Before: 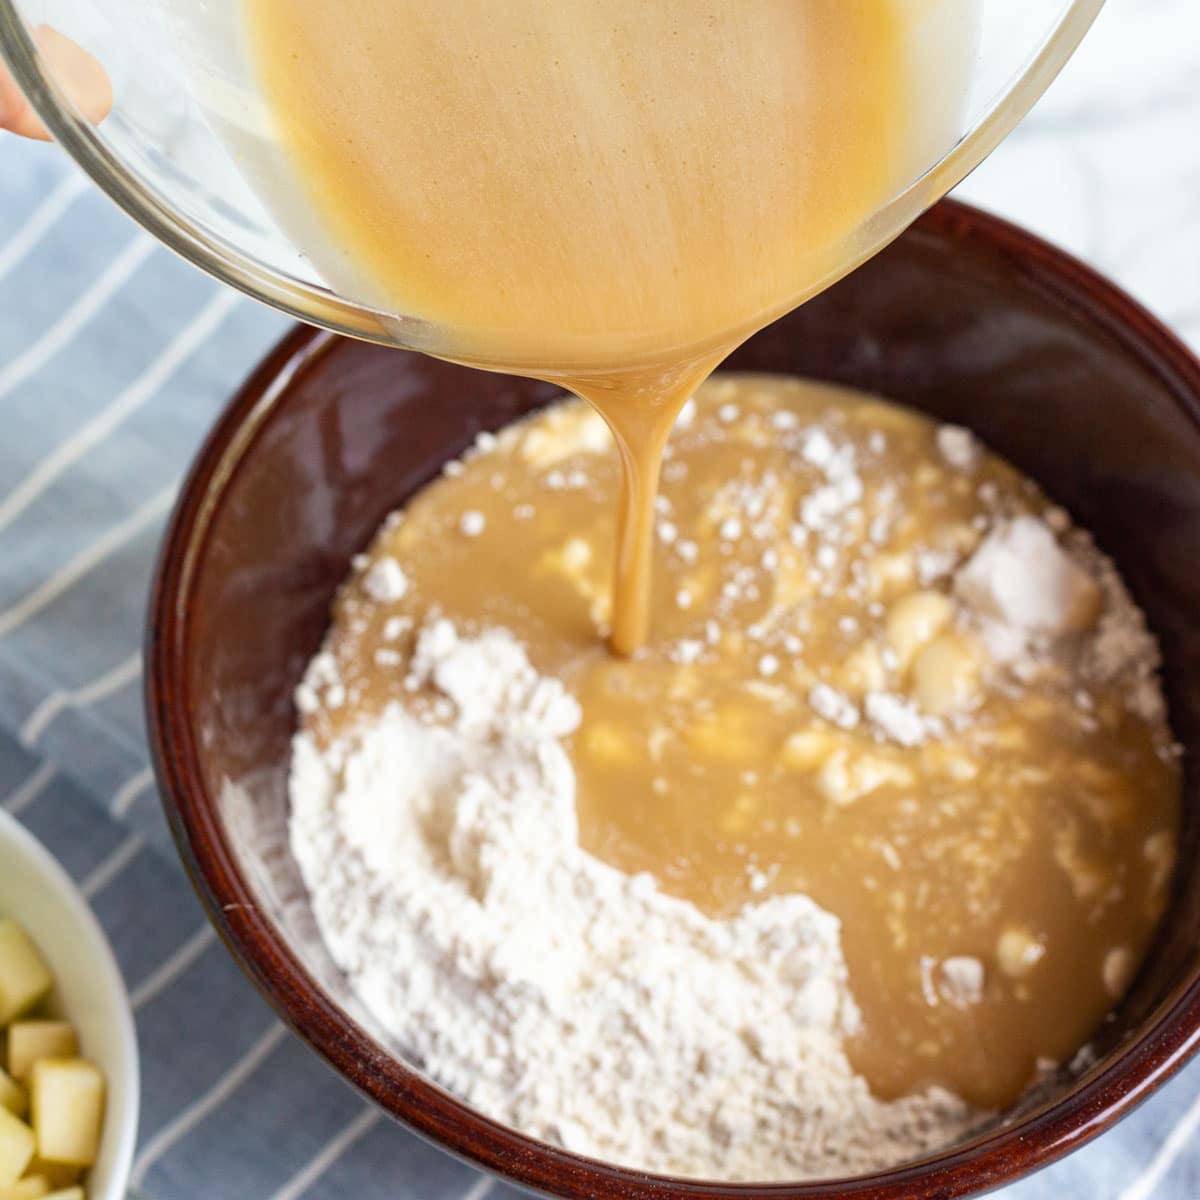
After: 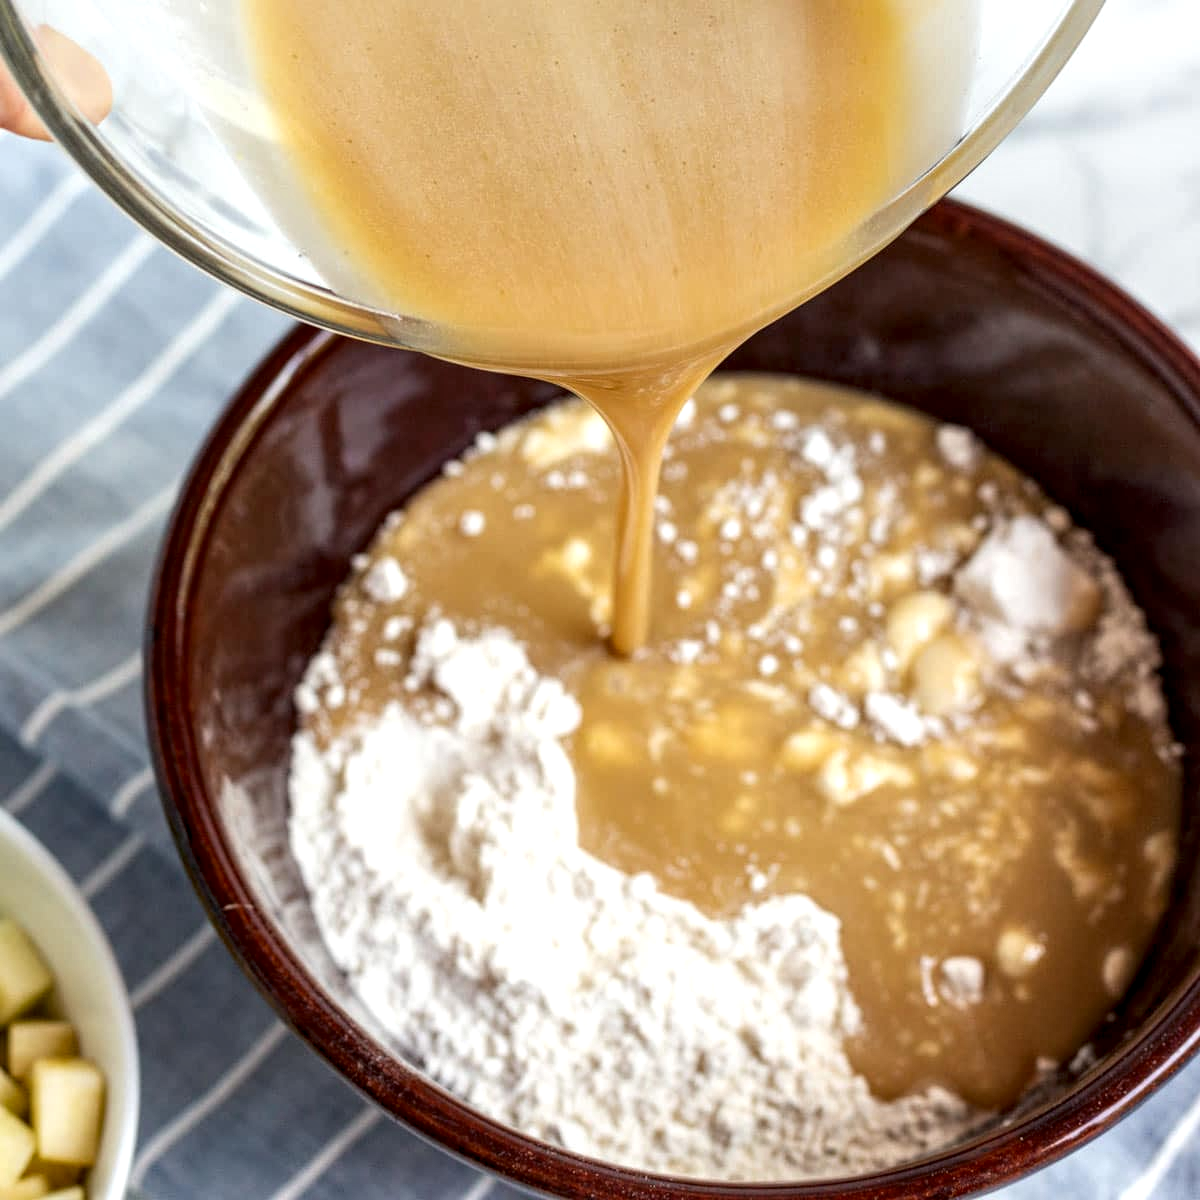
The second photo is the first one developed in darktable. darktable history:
local contrast: detail 155%
